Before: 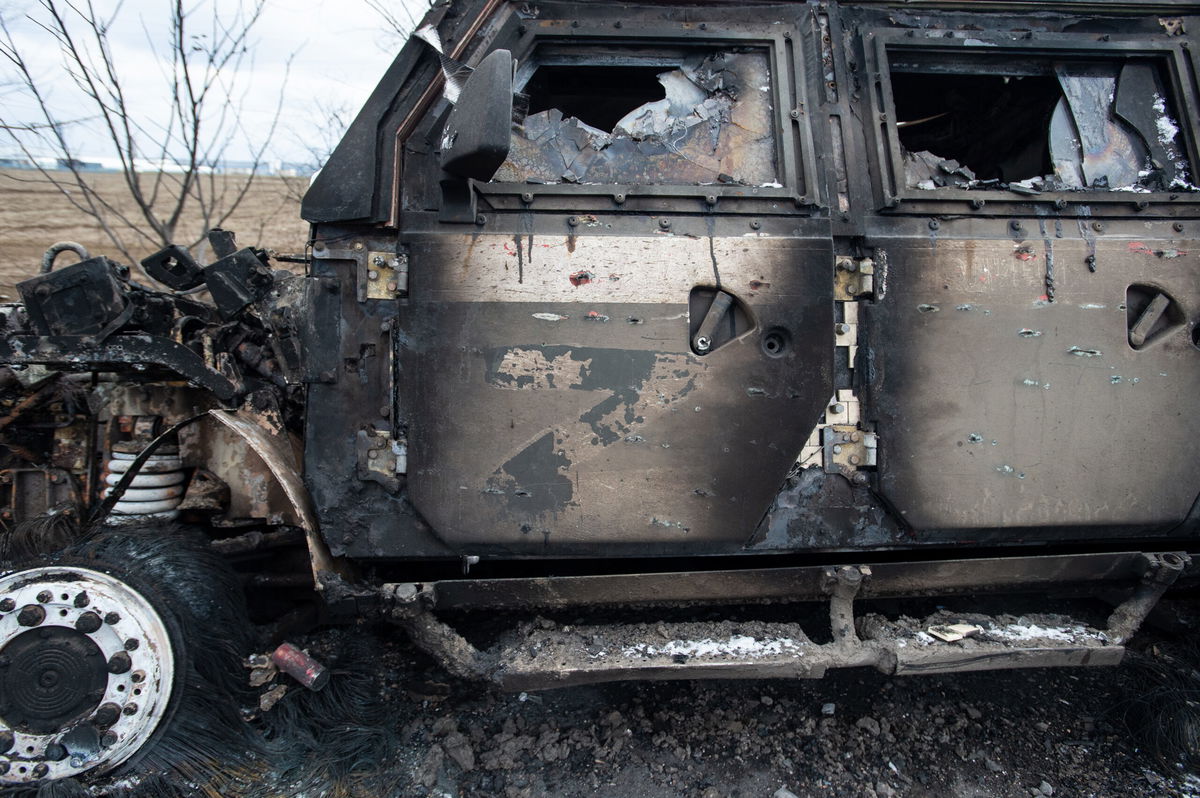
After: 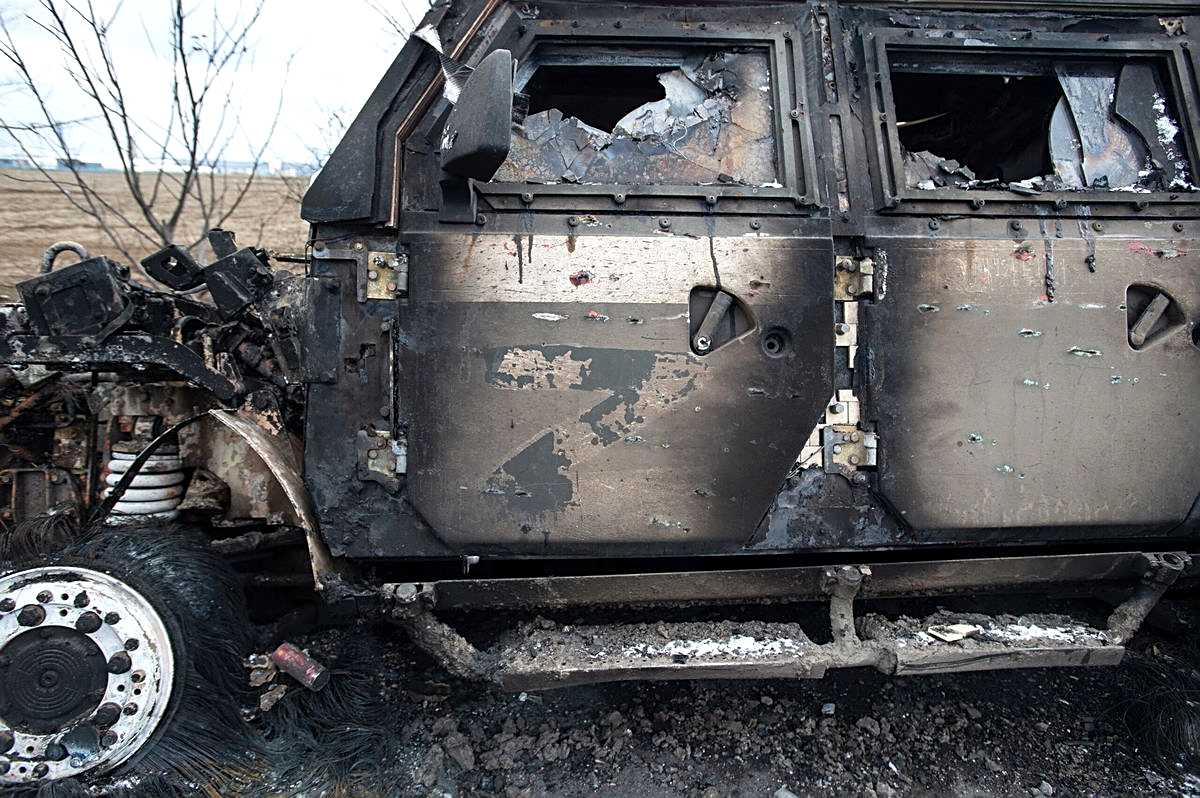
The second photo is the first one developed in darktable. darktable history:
sharpen: on, module defaults
exposure: exposure 0.254 EV, compensate highlight preservation false
